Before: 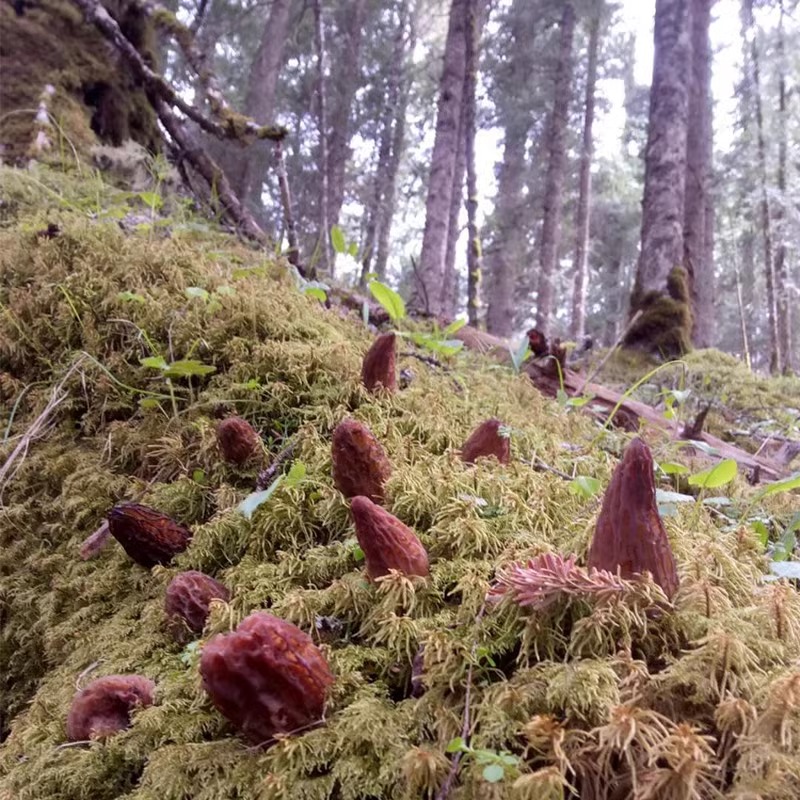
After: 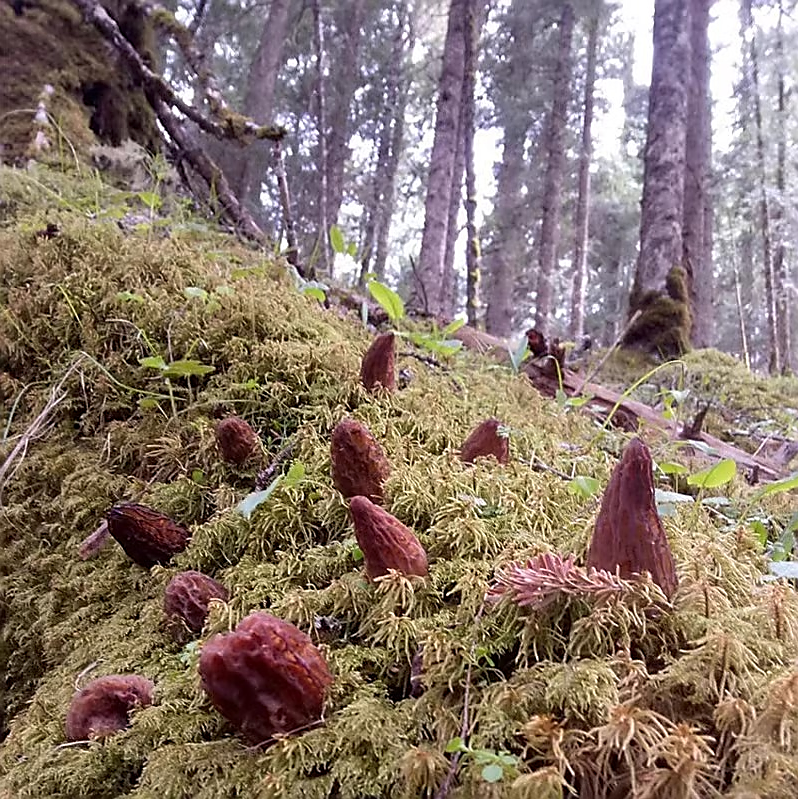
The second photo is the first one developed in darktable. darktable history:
crop: left 0.139%
sharpen: radius 1.428, amount 1.249, threshold 0.772
